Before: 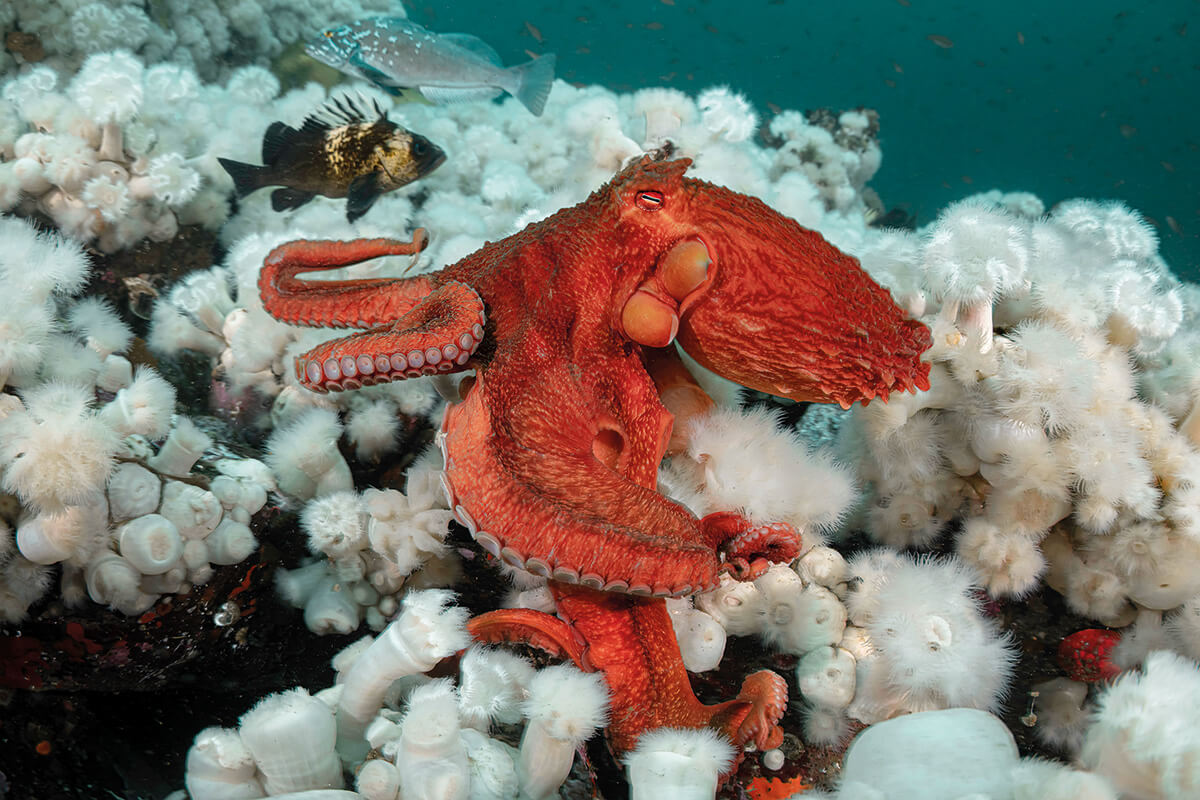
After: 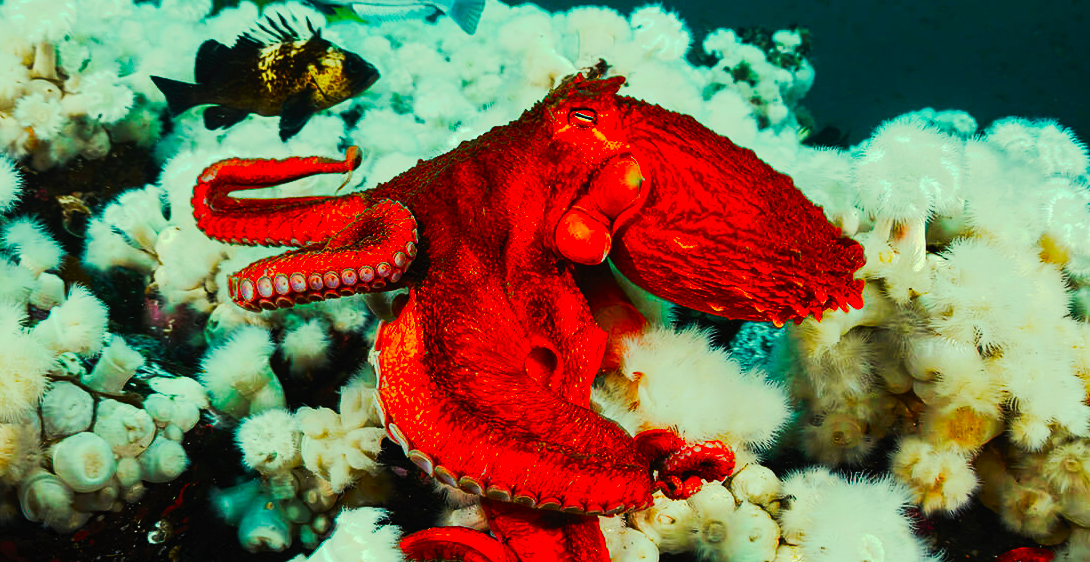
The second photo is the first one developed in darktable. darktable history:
contrast brightness saturation: saturation -0.05
tone curve: curves: ch0 [(0, 0) (0.003, 0.011) (0.011, 0.014) (0.025, 0.018) (0.044, 0.023) (0.069, 0.028) (0.1, 0.031) (0.136, 0.039) (0.177, 0.056) (0.224, 0.081) (0.277, 0.129) (0.335, 0.188) (0.399, 0.256) (0.468, 0.367) (0.543, 0.514) (0.623, 0.684) (0.709, 0.785) (0.801, 0.846) (0.898, 0.884) (1, 1)], preserve colors none
color correction: highlights a* -10.77, highlights b* 9.8, saturation 1.72
crop: left 5.596%, top 10.314%, right 3.534%, bottom 19.395%
